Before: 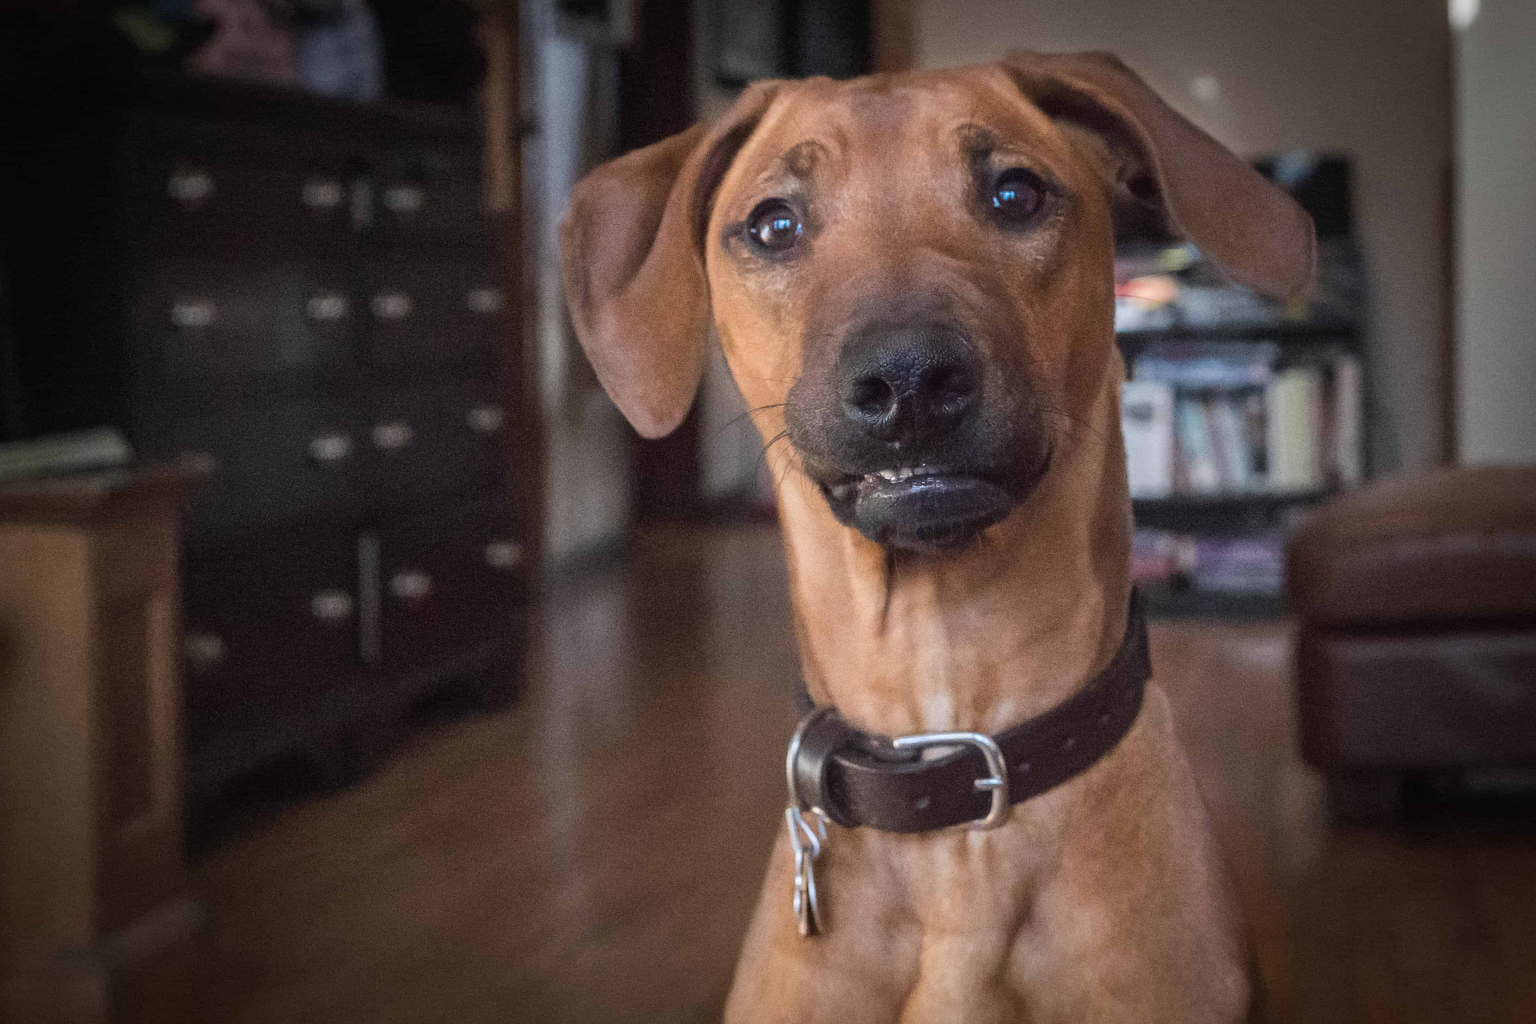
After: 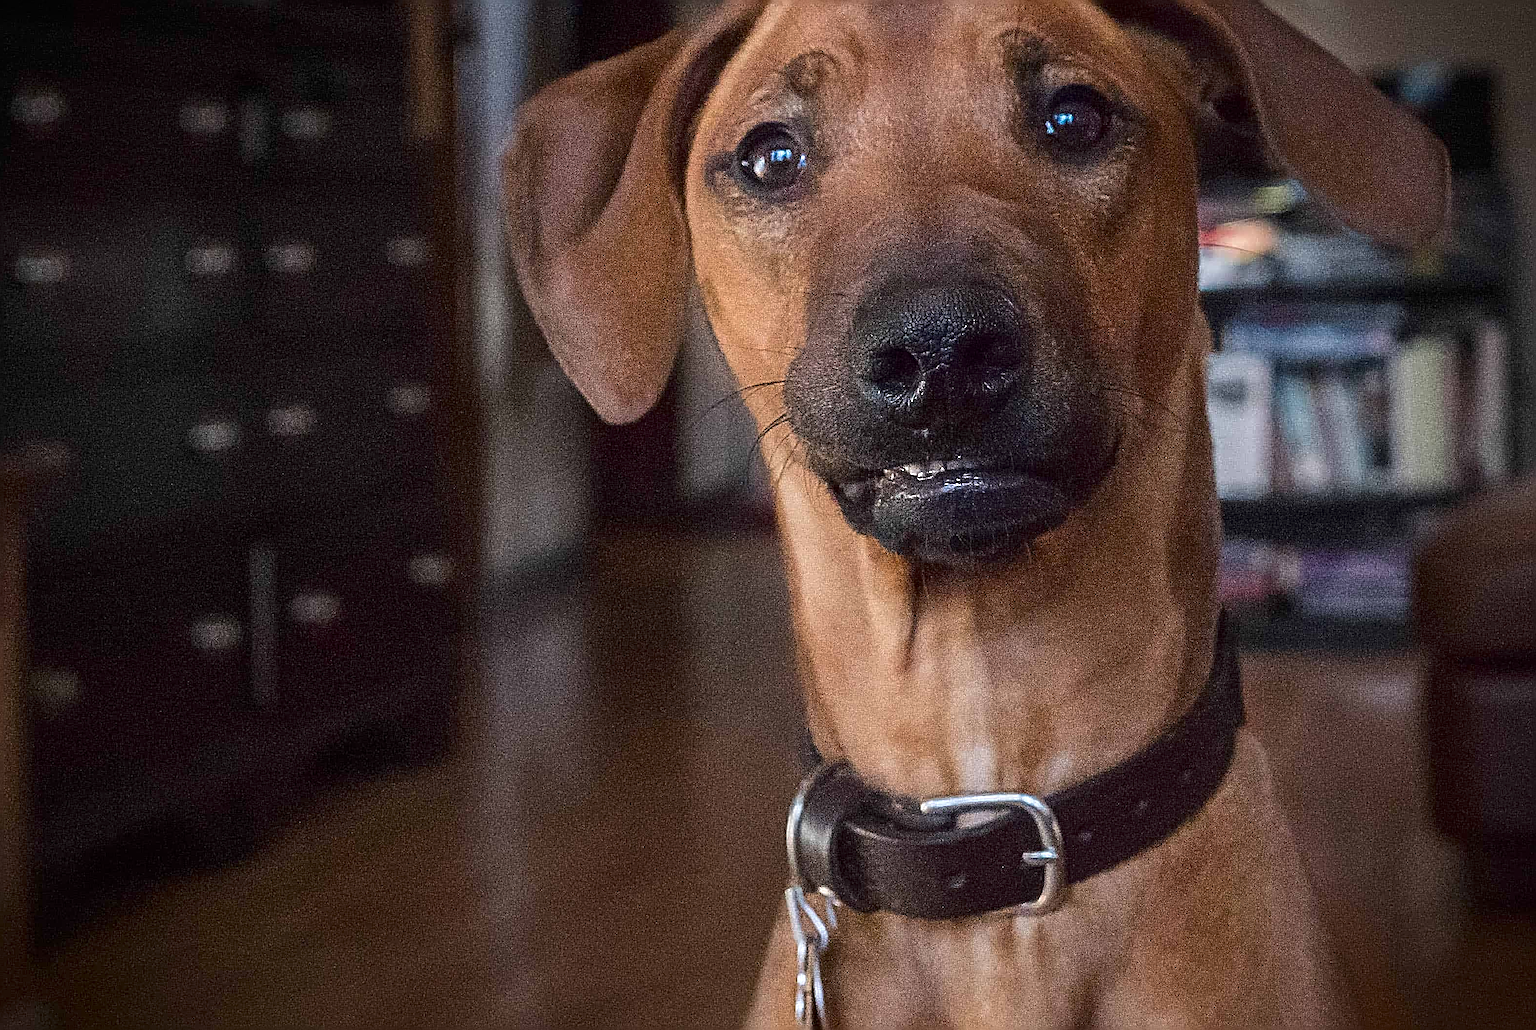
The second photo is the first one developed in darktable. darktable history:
crop and rotate: left 10.415%, top 9.857%, right 9.886%, bottom 9.94%
contrast brightness saturation: contrast 0.066, brightness -0.13, saturation 0.064
sharpen: radius 3.142, amount 1.719
